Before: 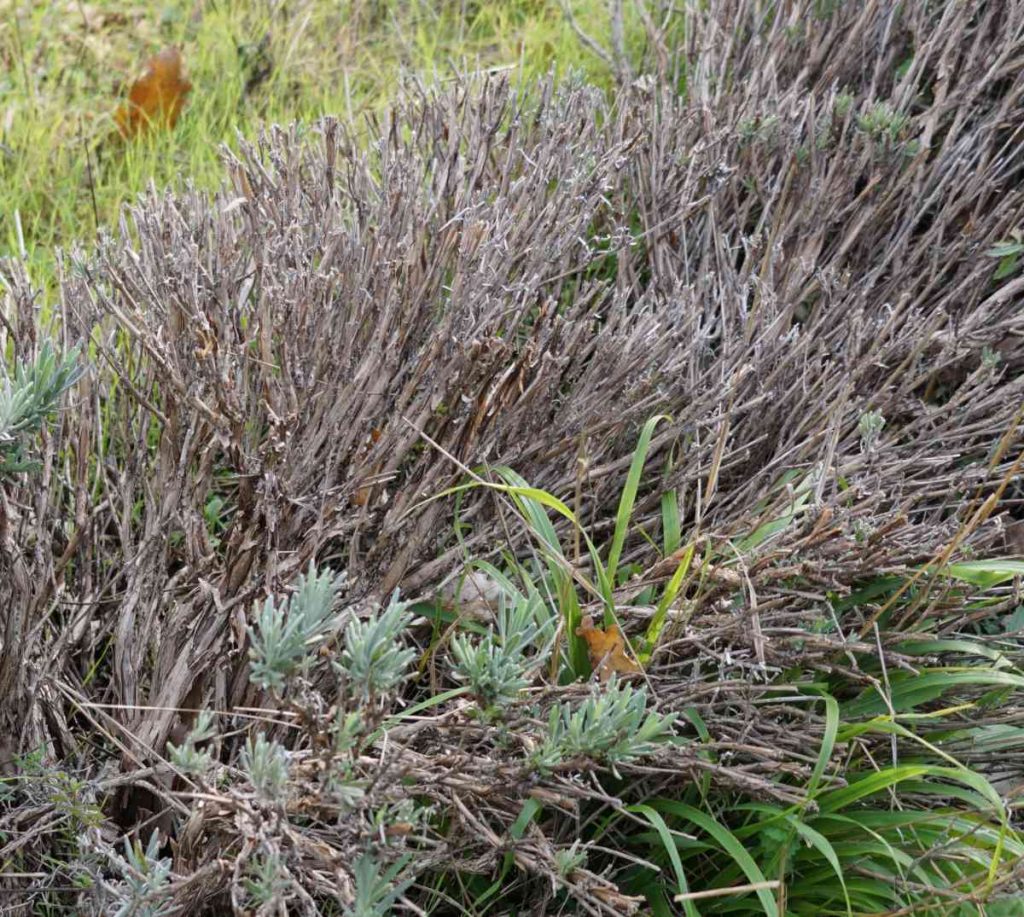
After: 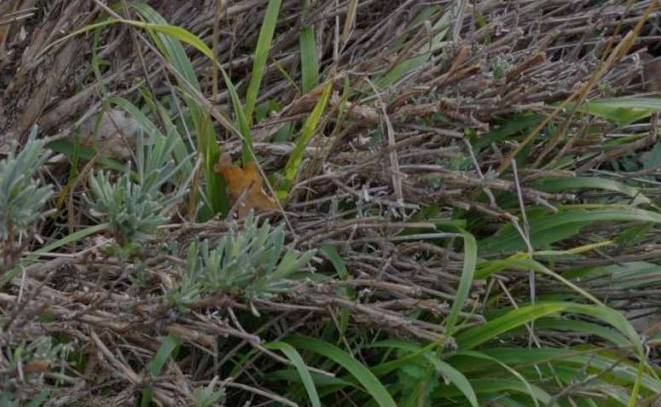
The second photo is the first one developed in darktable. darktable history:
crop and rotate: left 35.402%, top 50.643%, bottom 4.893%
base curve: curves: ch0 [(0, 0) (0.74, 0.67) (1, 1)], preserve colors none
tone equalizer: -8 EV -0.029 EV, -7 EV 0.029 EV, -6 EV -0.005 EV, -5 EV 0.009 EV, -4 EV -0.041 EV, -3 EV -0.235 EV, -2 EV -0.635 EV, -1 EV -0.991 EV, +0 EV -0.985 EV
